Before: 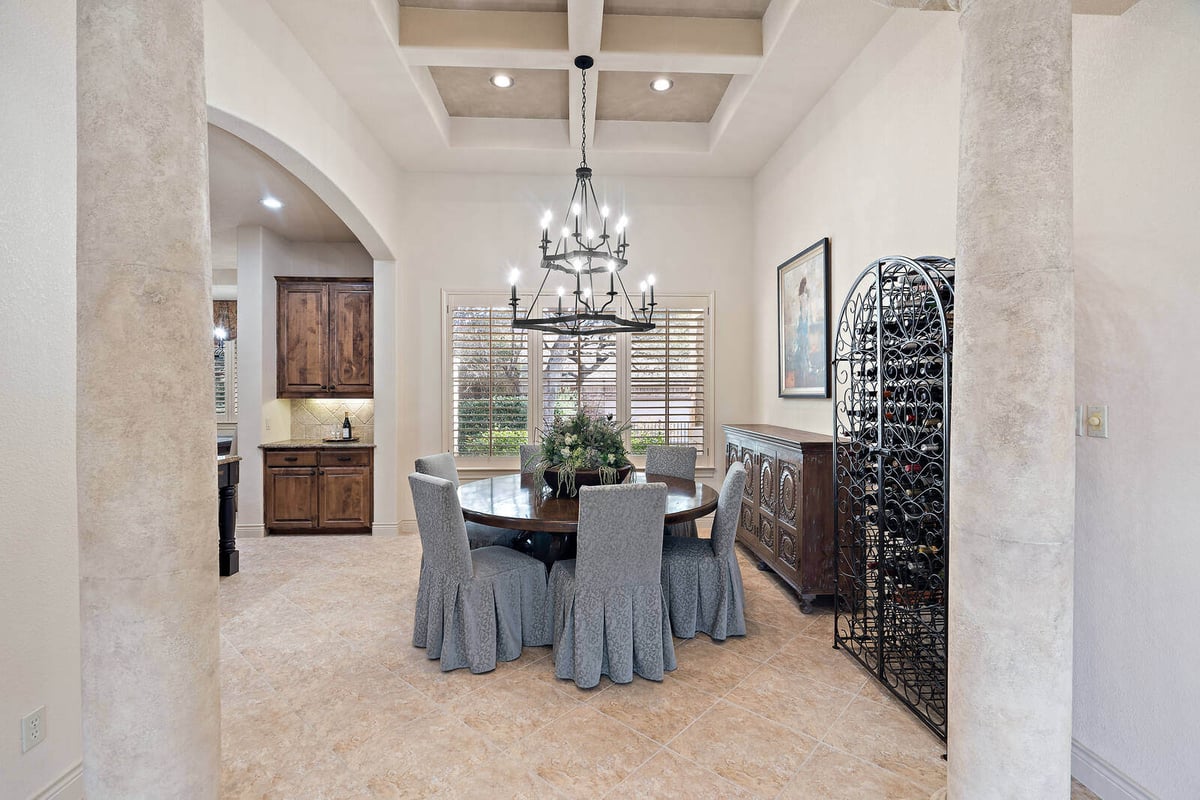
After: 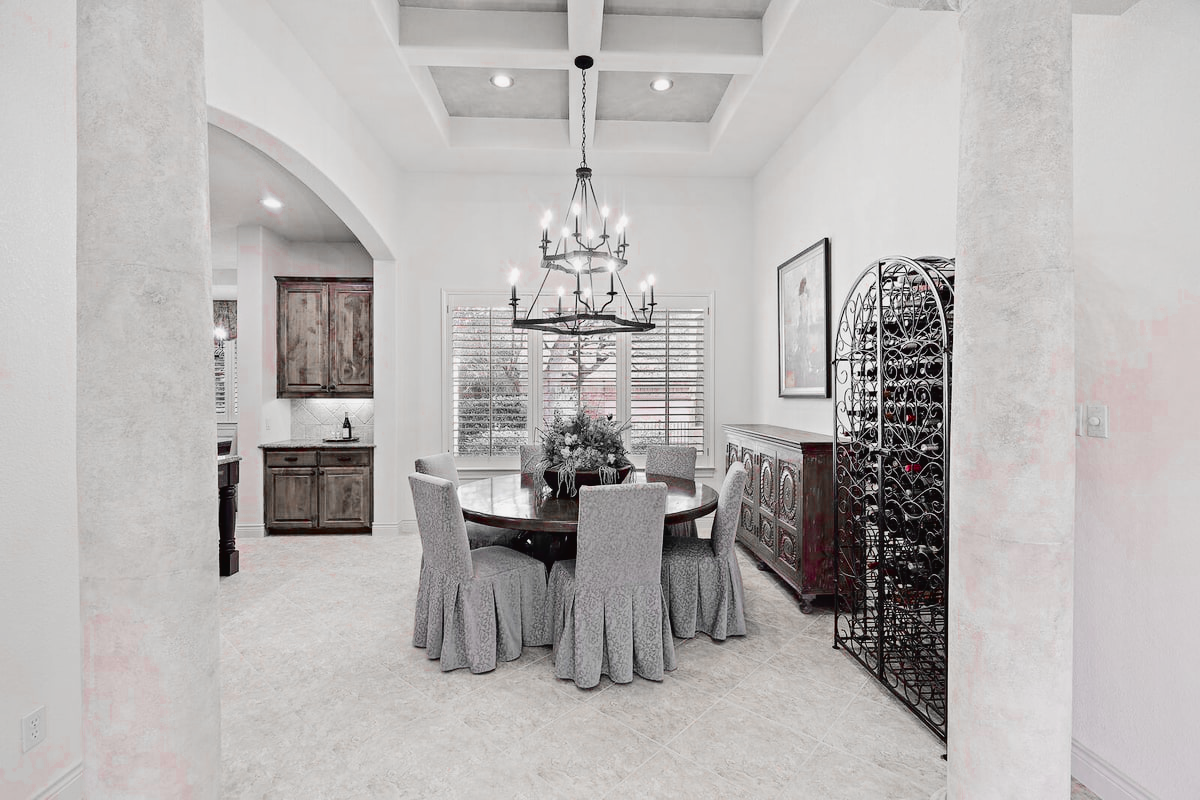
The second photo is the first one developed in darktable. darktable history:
color zones: curves: ch0 [(0, 0.278) (0.143, 0.5) (0.286, 0.5) (0.429, 0.5) (0.571, 0.5) (0.714, 0.5) (0.857, 0.5) (1, 0.5)]; ch1 [(0, 1) (0.143, 0.165) (0.286, 0) (0.429, 0) (0.571, 0) (0.714, 0) (0.857, 0.5) (1, 0.5)]; ch2 [(0, 0.508) (0.143, 0.5) (0.286, 0.5) (0.429, 0.5) (0.571, 0.5) (0.714, 0.5) (0.857, 0.5) (1, 0.5)]
tone curve: curves: ch0 [(0, 0.019) (0.066, 0.043) (0.189, 0.182) (0.359, 0.417) (0.485, 0.576) (0.656, 0.734) (0.851, 0.861) (0.997, 0.959)]; ch1 [(0, 0) (0.179, 0.123) (0.381, 0.36) (0.425, 0.41) (0.474, 0.472) (0.499, 0.501) (0.514, 0.517) (0.571, 0.584) (0.649, 0.677) (0.812, 0.856) (1, 1)]; ch2 [(0, 0) (0.246, 0.214) (0.421, 0.427) (0.459, 0.484) (0.5, 0.504) (0.518, 0.523) (0.529, 0.544) (0.56, 0.581) (0.617, 0.631) (0.744, 0.734) (0.867, 0.821) (0.993, 0.889)], color space Lab, independent channels, preserve colors none
